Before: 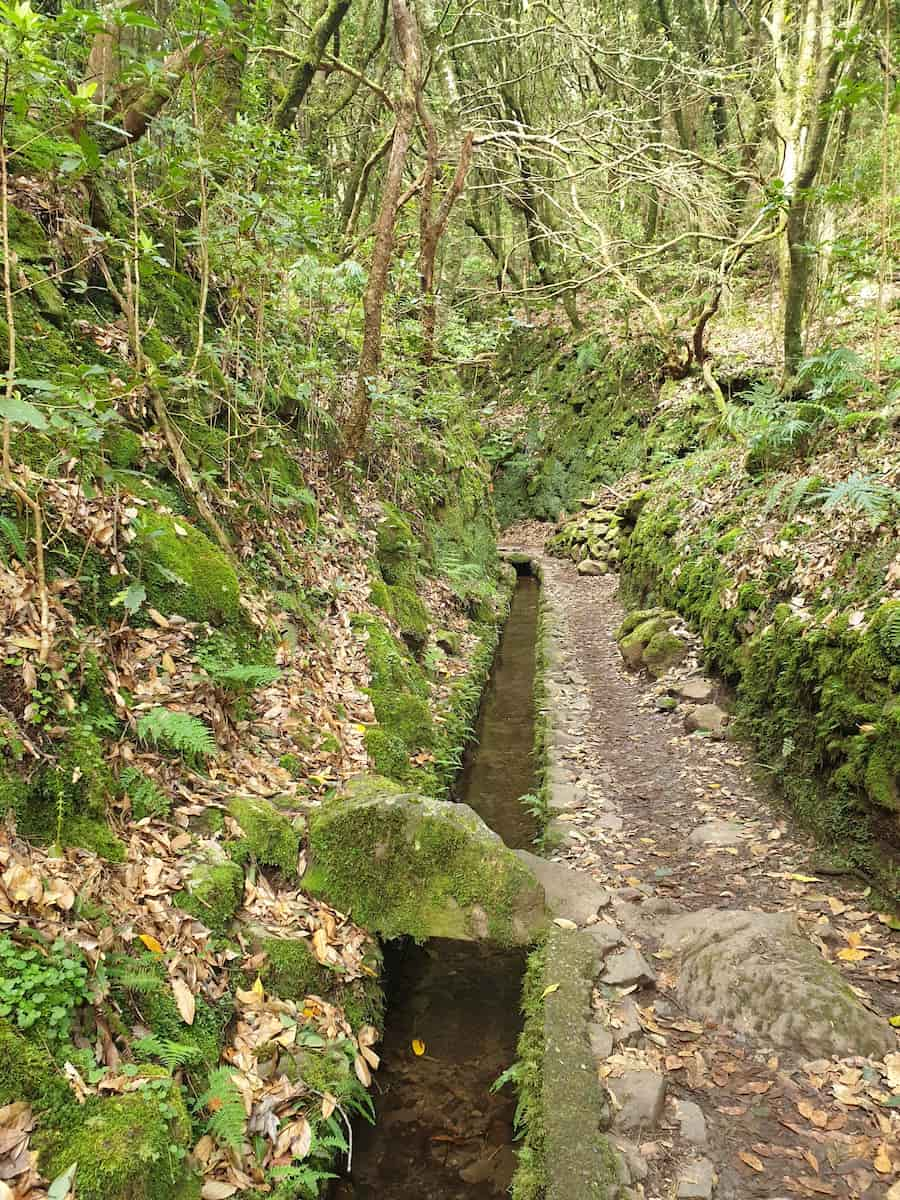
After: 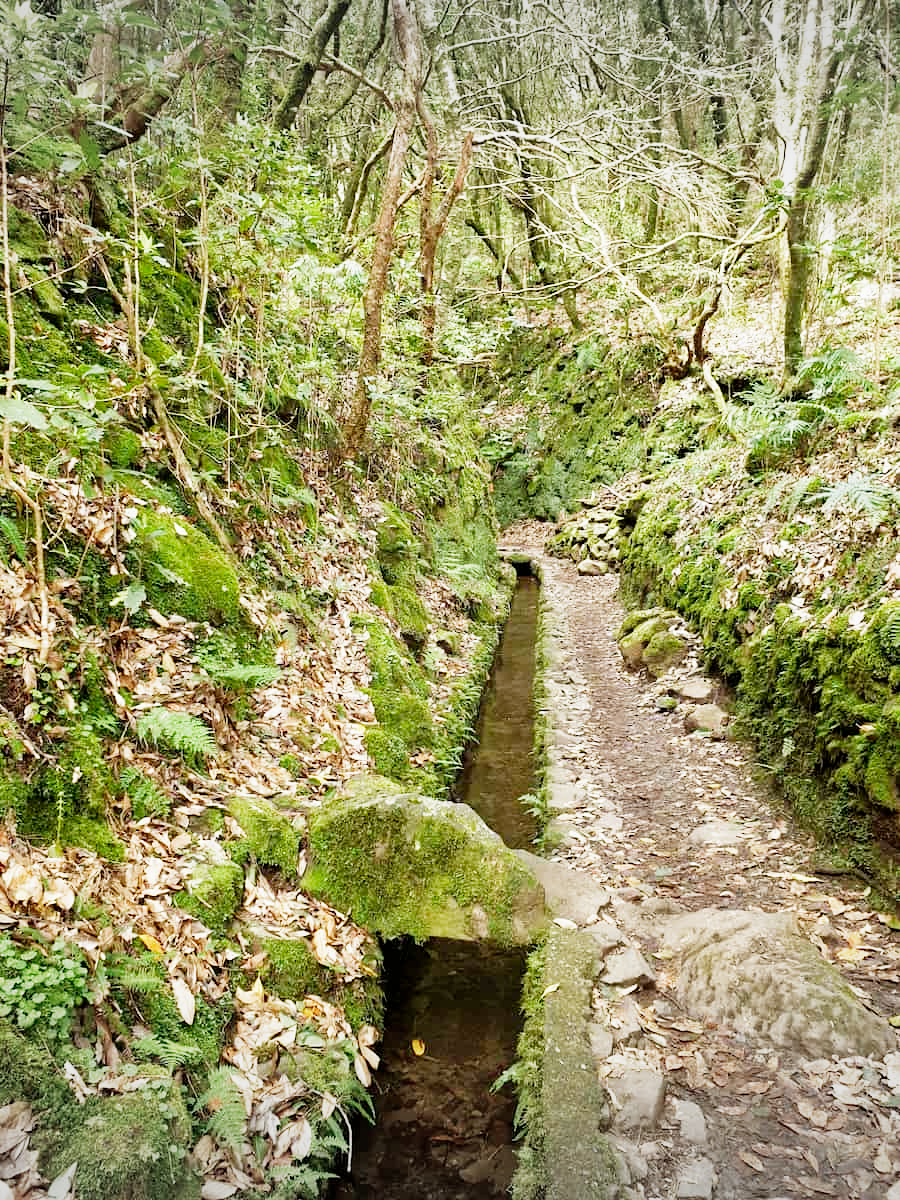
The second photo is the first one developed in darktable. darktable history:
vignetting: fall-off start 100%, brightness -0.282, width/height ratio 1.31
filmic rgb: middle gray luminance 12.74%, black relative exposure -10.13 EV, white relative exposure 3.47 EV, threshold 6 EV, target black luminance 0%, hardness 5.74, latitude 44.69%, contrast 1.221, highlights saturation mix 5%, shadows ↔ highlights balance 26.78%, add noise in highlights 0, preserve chrominance no, color science v3 (2019), use custom middle-gray values true, iterations of high-quality reconstruction 0, contrast in highlights soft, enable highlight reconstruction true
